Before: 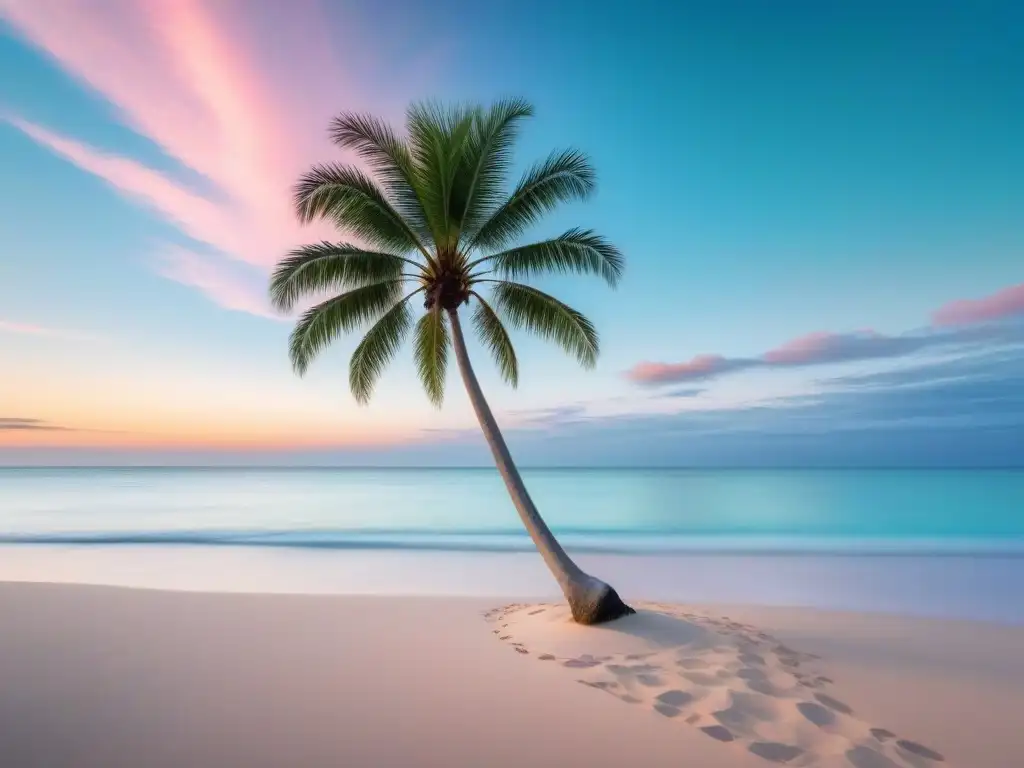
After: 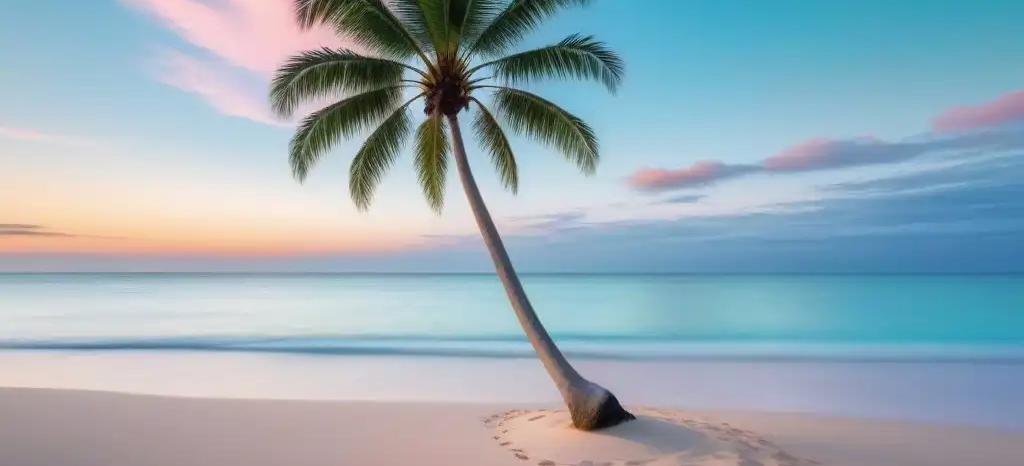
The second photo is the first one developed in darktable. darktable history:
crop and rotate: top 25.357%, bottom 13.942%
shadows and highlights: shadows 25, highlights -25
